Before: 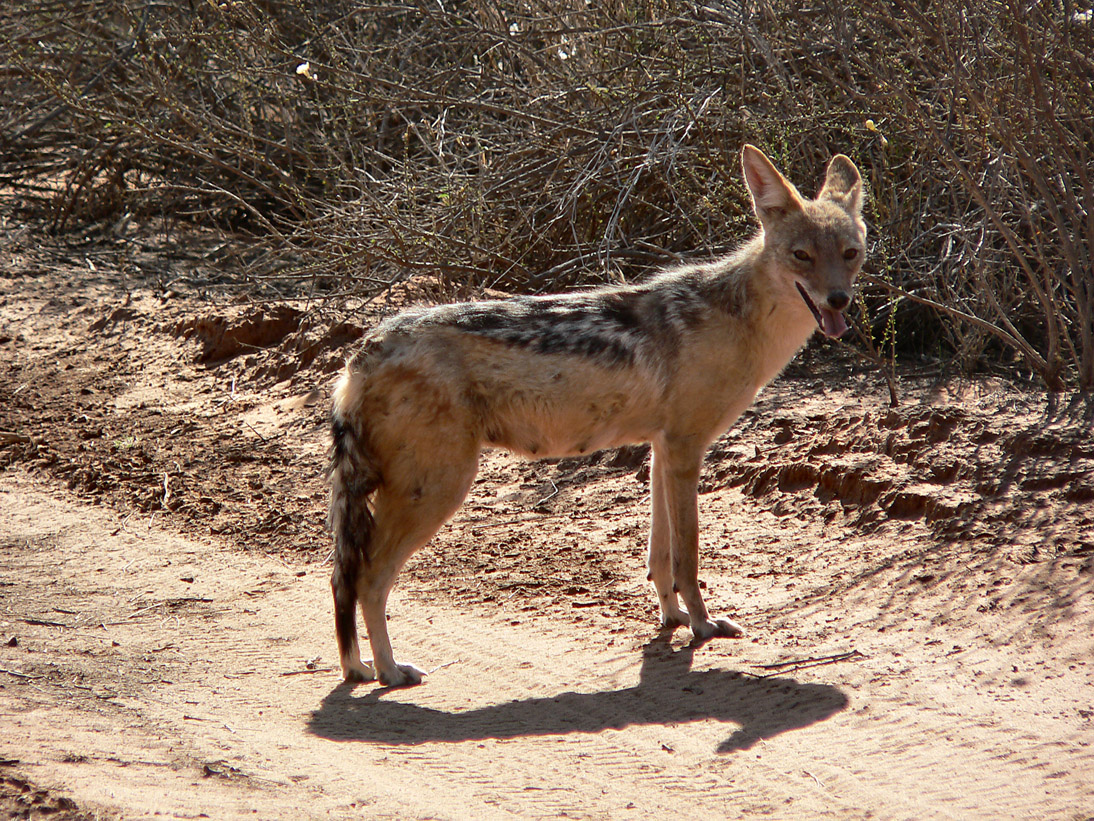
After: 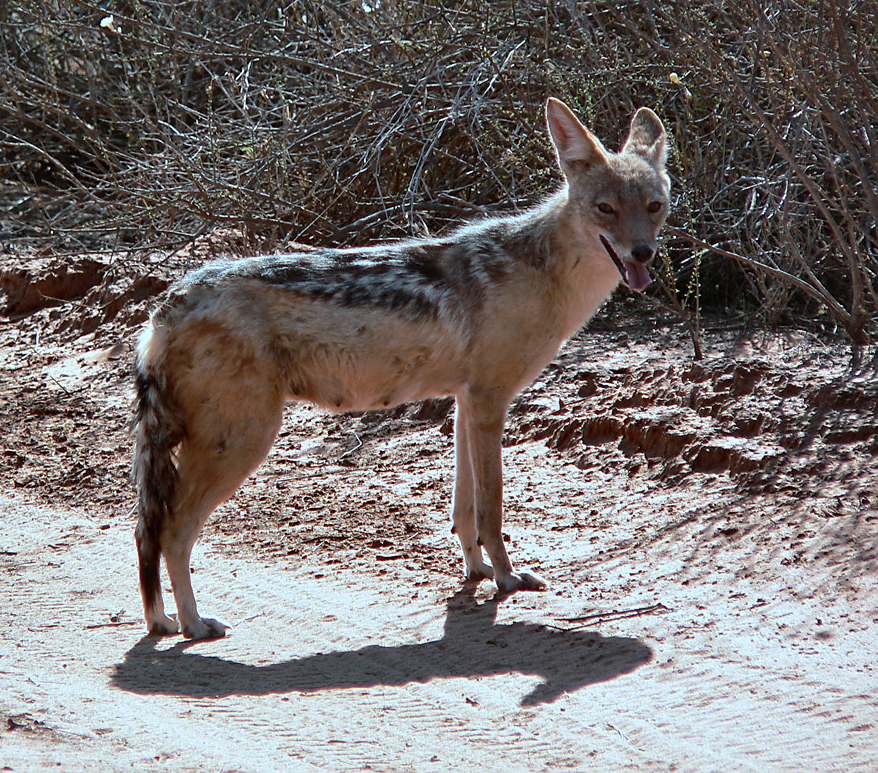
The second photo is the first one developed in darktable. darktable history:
sharpen: amount 0.2
crop and rotate: left 17.959%, top 5.771%, right 1.742%
color correction: highlights a* -9.35, highlights b* -23.15
tone equalizer: on, module defaults
